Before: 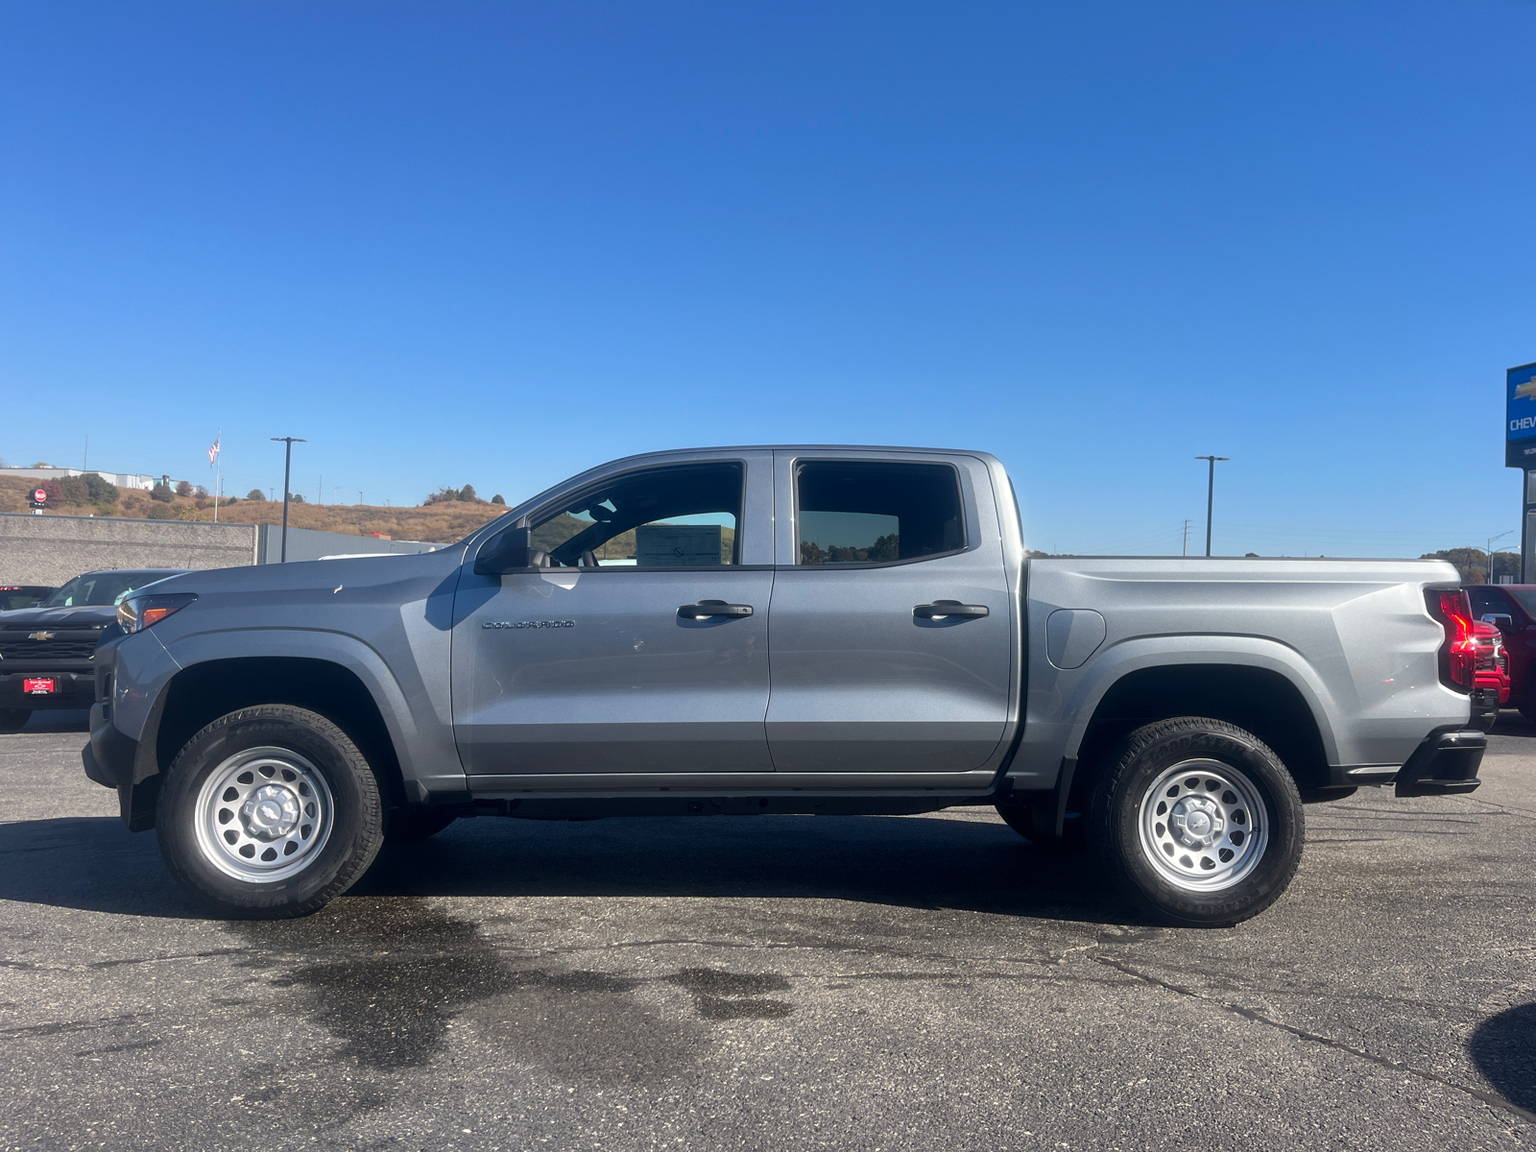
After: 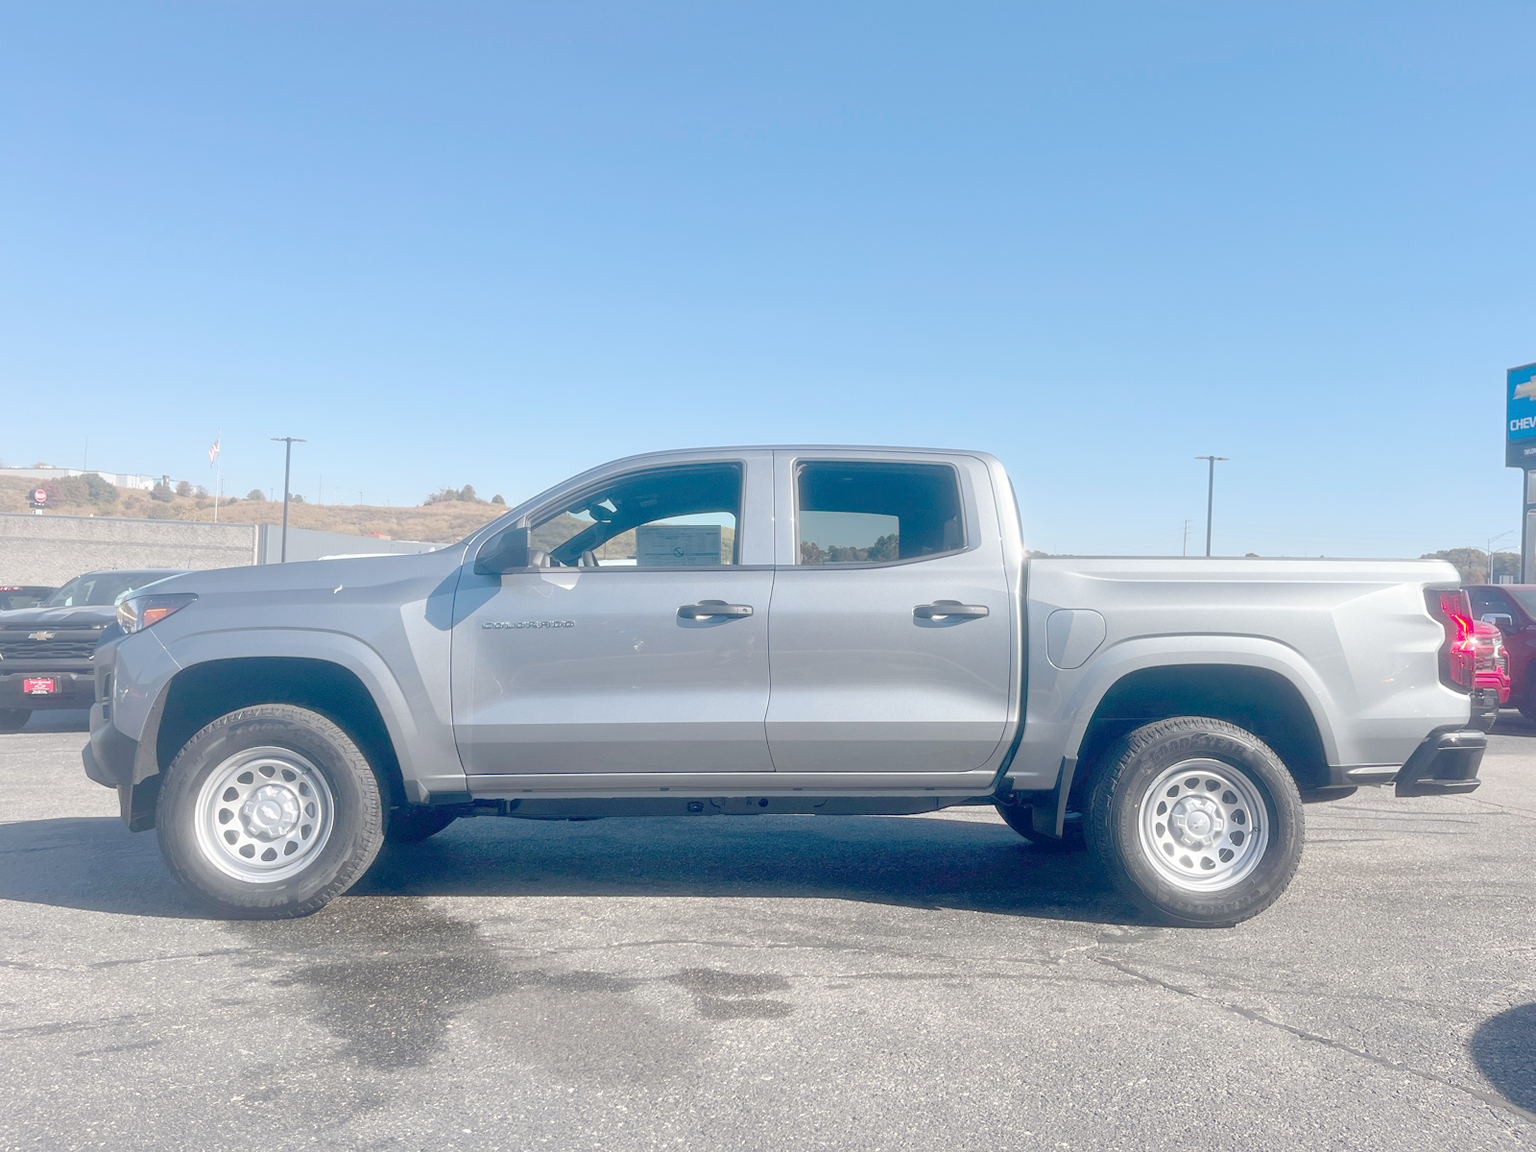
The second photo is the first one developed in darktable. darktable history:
rotate and perspective: automatic cropping original format, crop left 0, crop top 0
